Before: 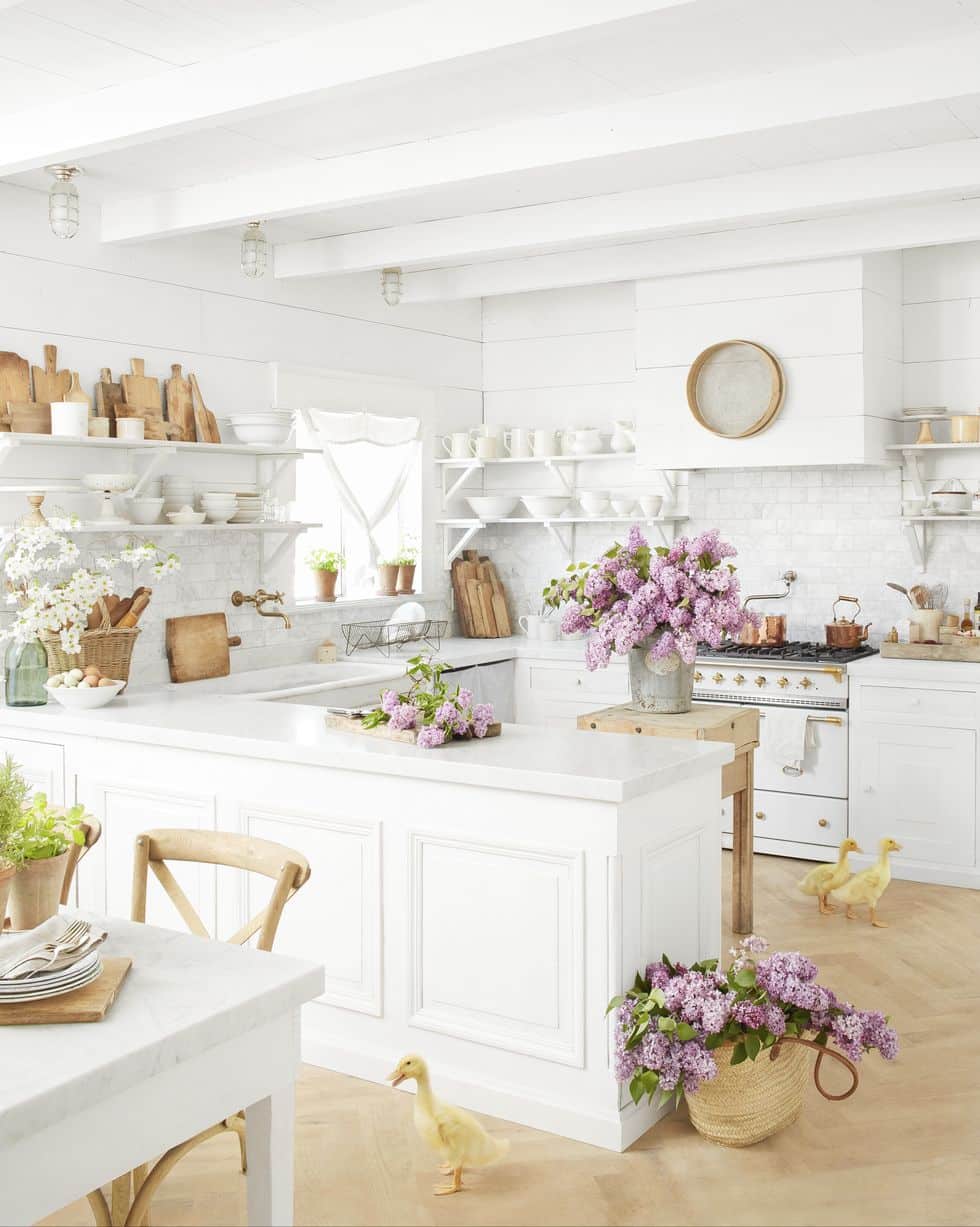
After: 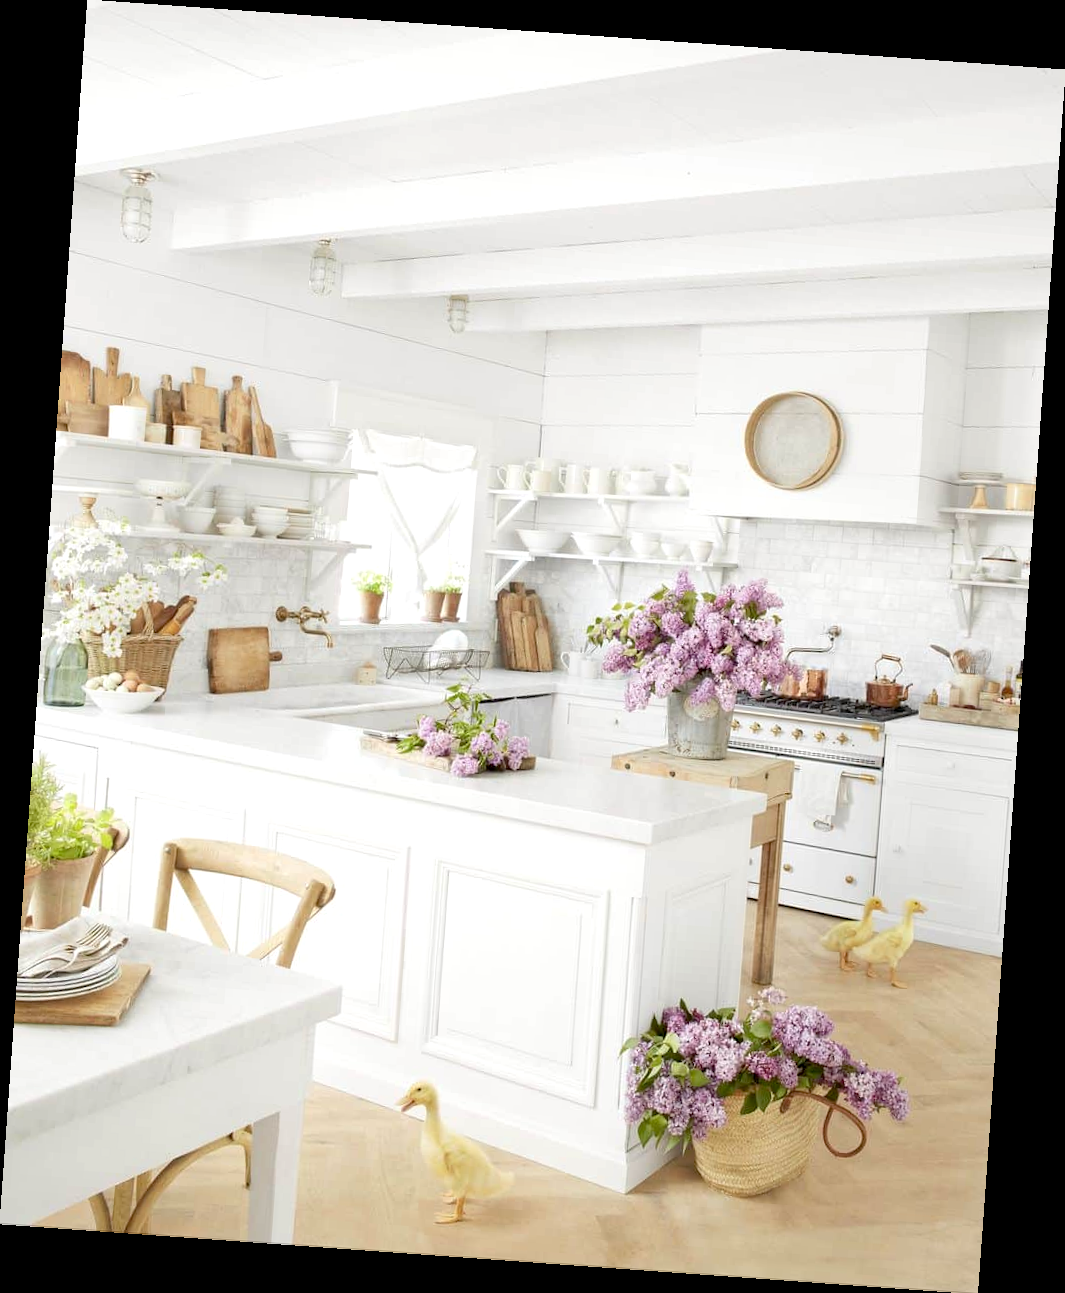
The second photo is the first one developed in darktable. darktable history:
exposure: black level correction 0.009, exposure 0.119 EV, compensate highlight preservation false
rotate and perspective: rotation 4.1°, automatic cropping off
